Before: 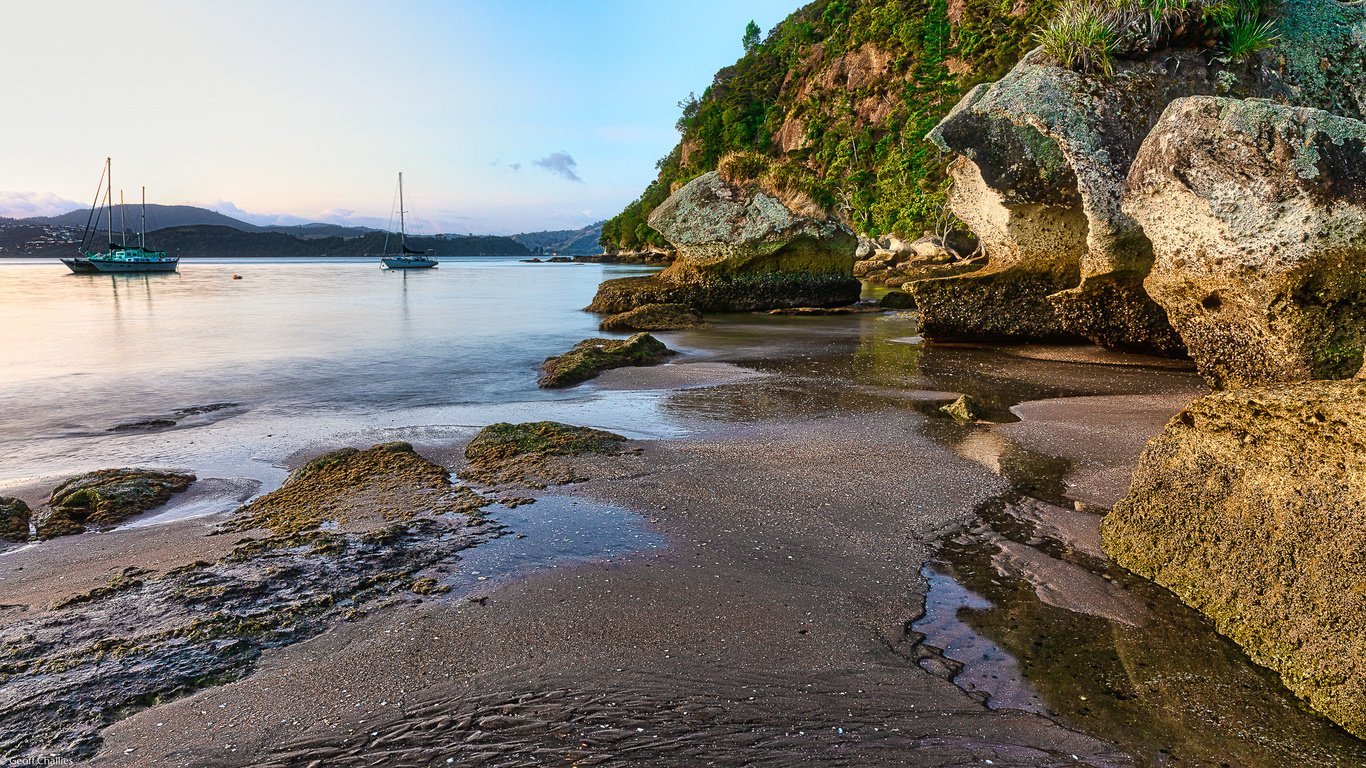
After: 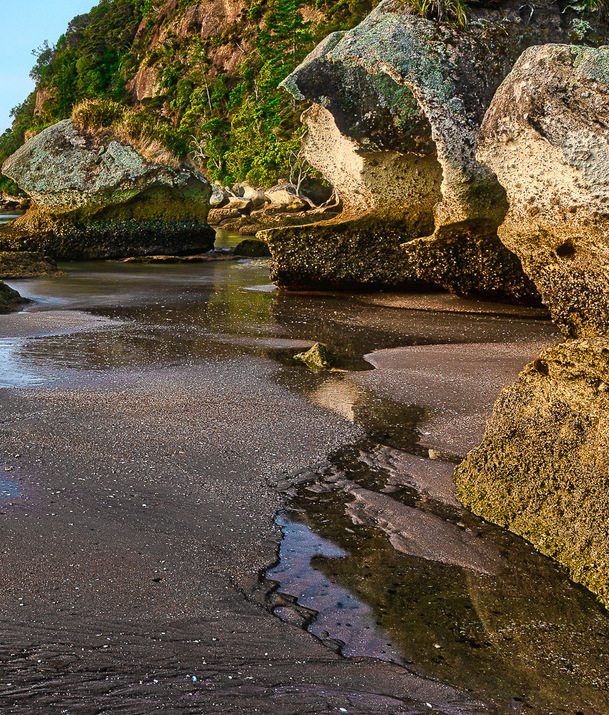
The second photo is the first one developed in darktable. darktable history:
crop: left 47.325%, top 6.834%, right 8.05%
